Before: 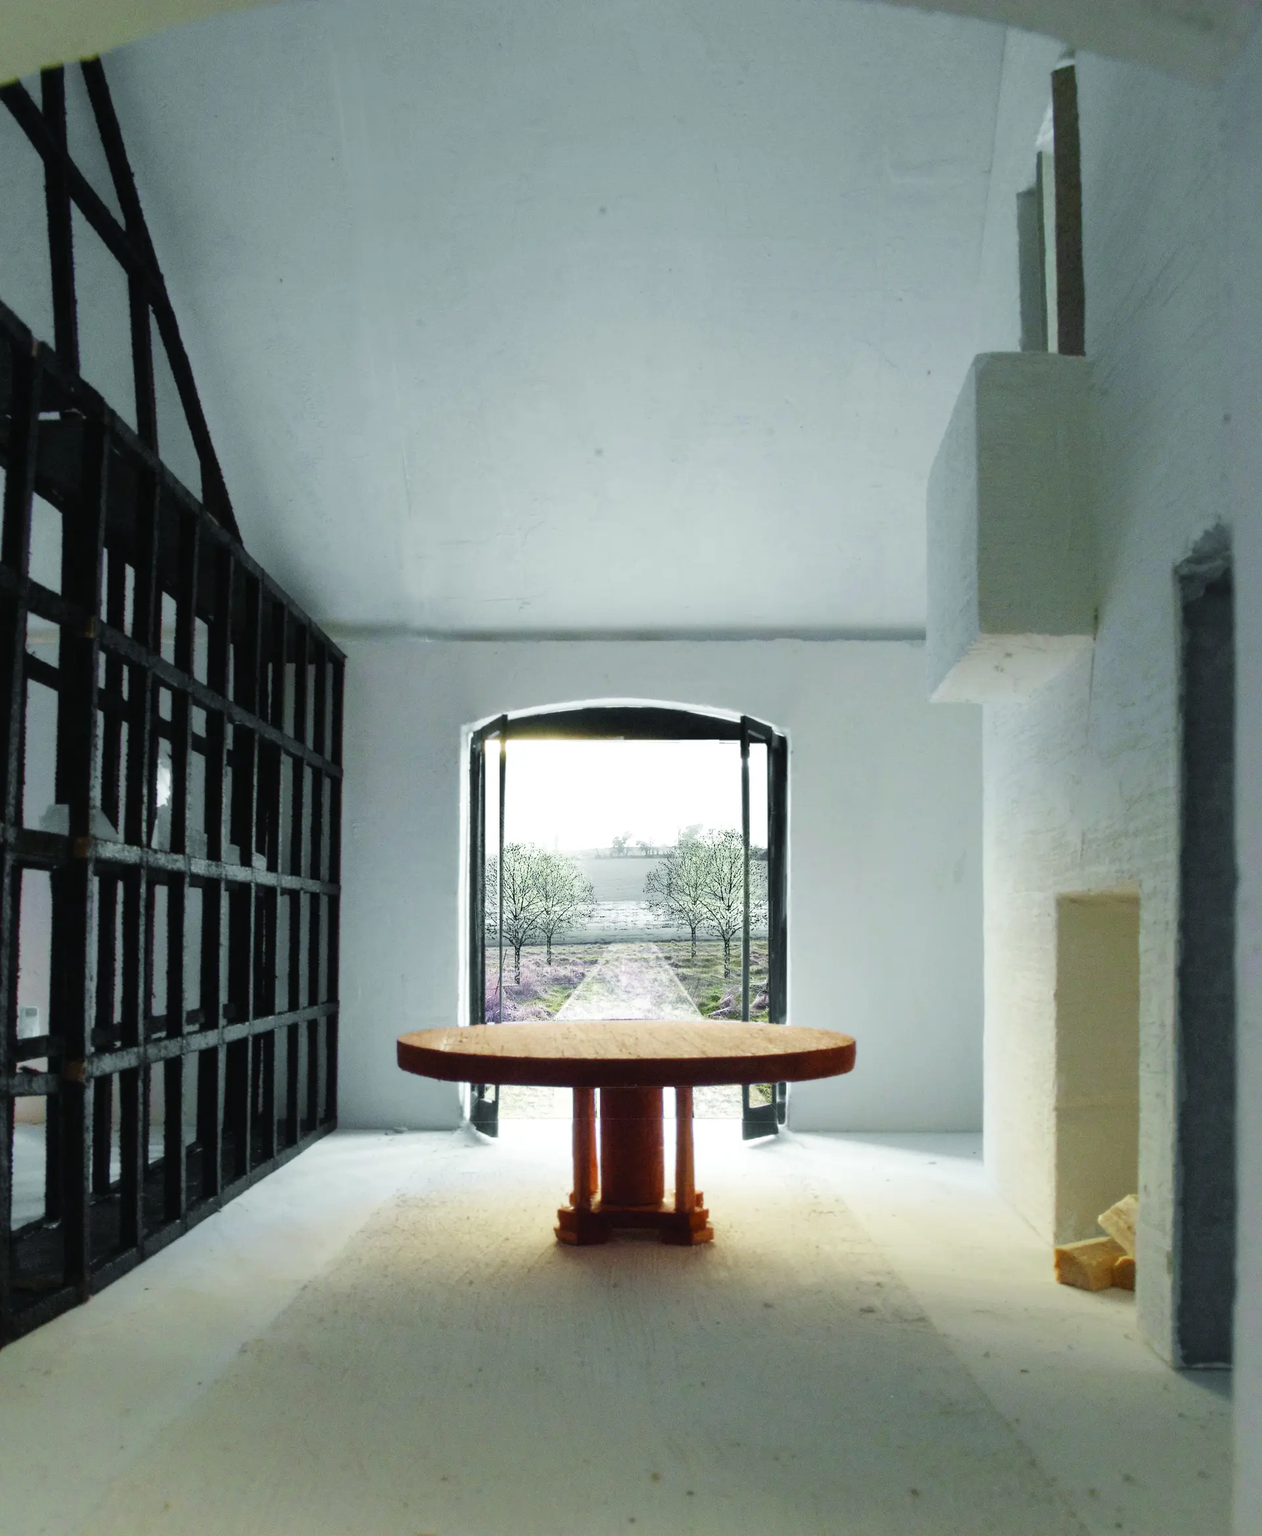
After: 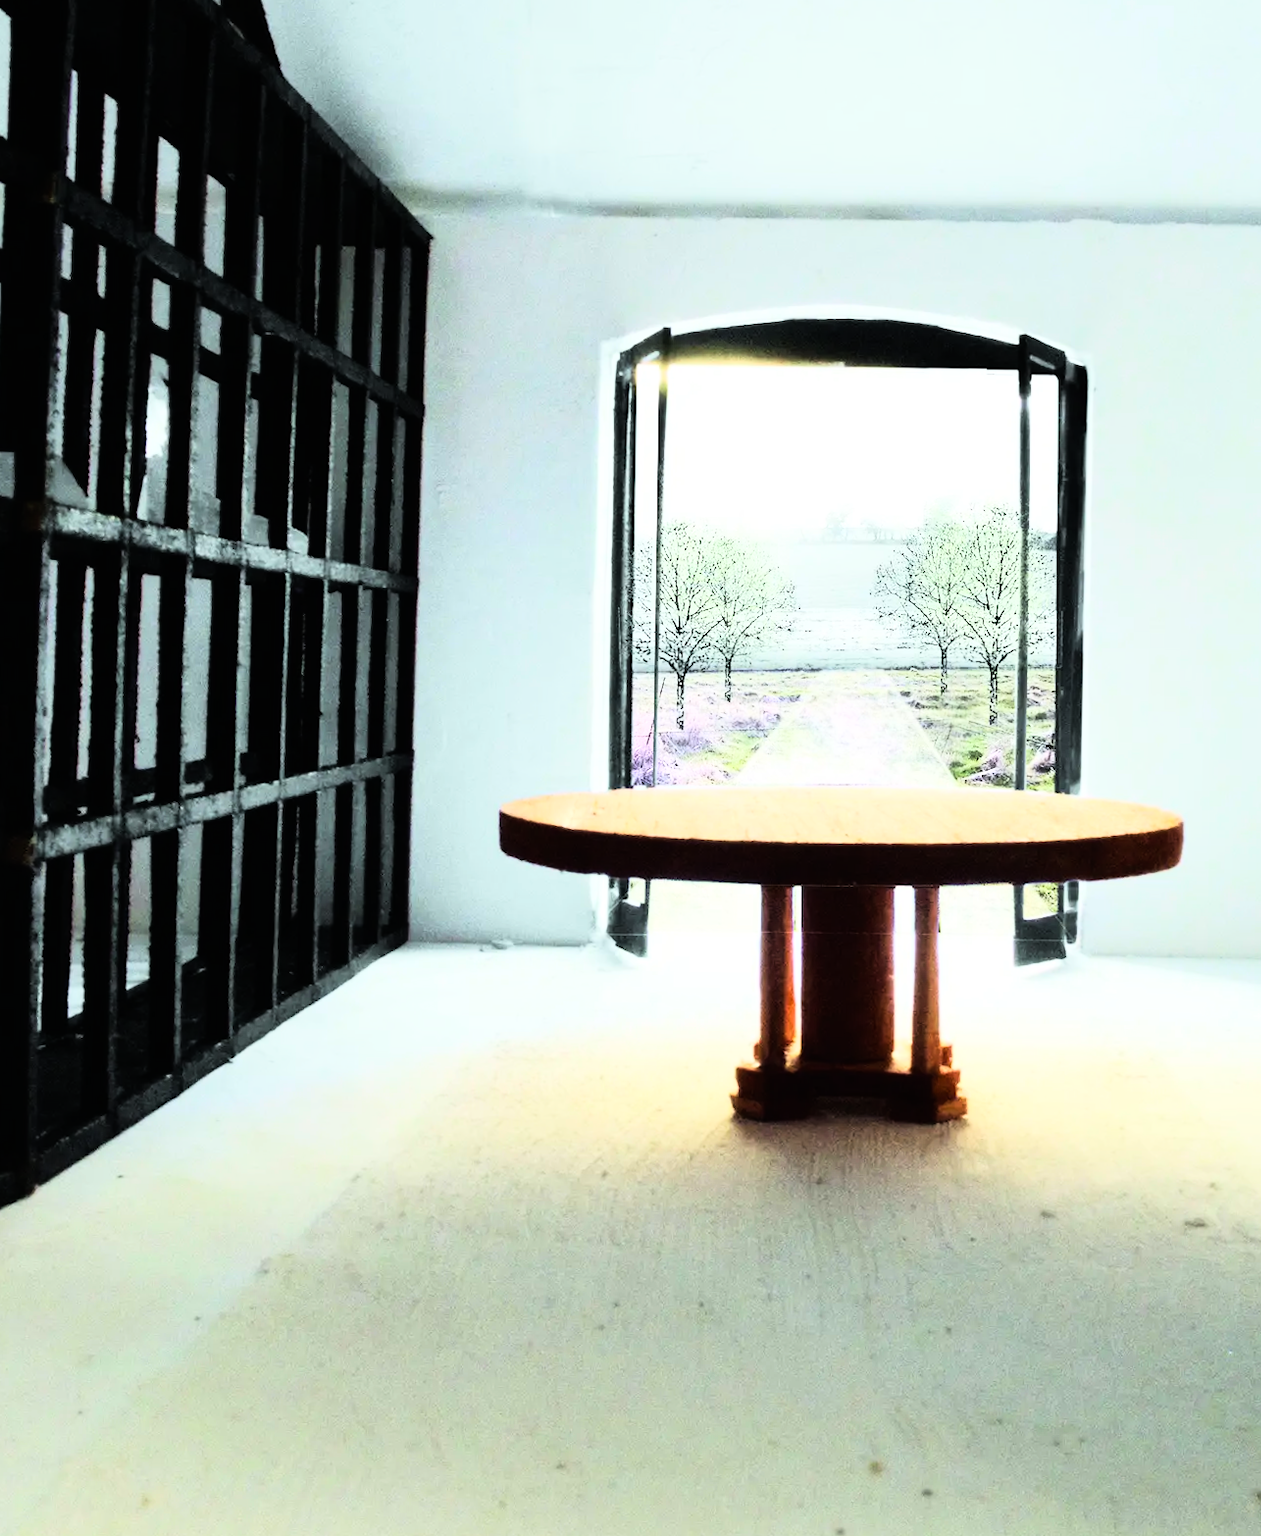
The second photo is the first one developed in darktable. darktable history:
crop and rotate: angle -0.82°, left 3.85%, top 31.828%, right 27.992%
rgb curve: curves: ch0 [(0, 0) (0.21, 0.15) (0.24, 0.21) (0.5, 0.75) (0.75, 0.96) (0.89, 0.99) (1, 1)]; ch1 [(0, 0.02) (0.21, 0.13) (0.25, 0.2) (0.5, 0.67) (0.75, 0.9) (0.89, 0.97) (1, 1)]; ch2 [(0, 0.02) (0.21, 0.13) (0.25, 0.2) (0.5, 0.67) (0.75, 0.9) (0.89, 0.97) (1, 1)], compensate middle gray true
